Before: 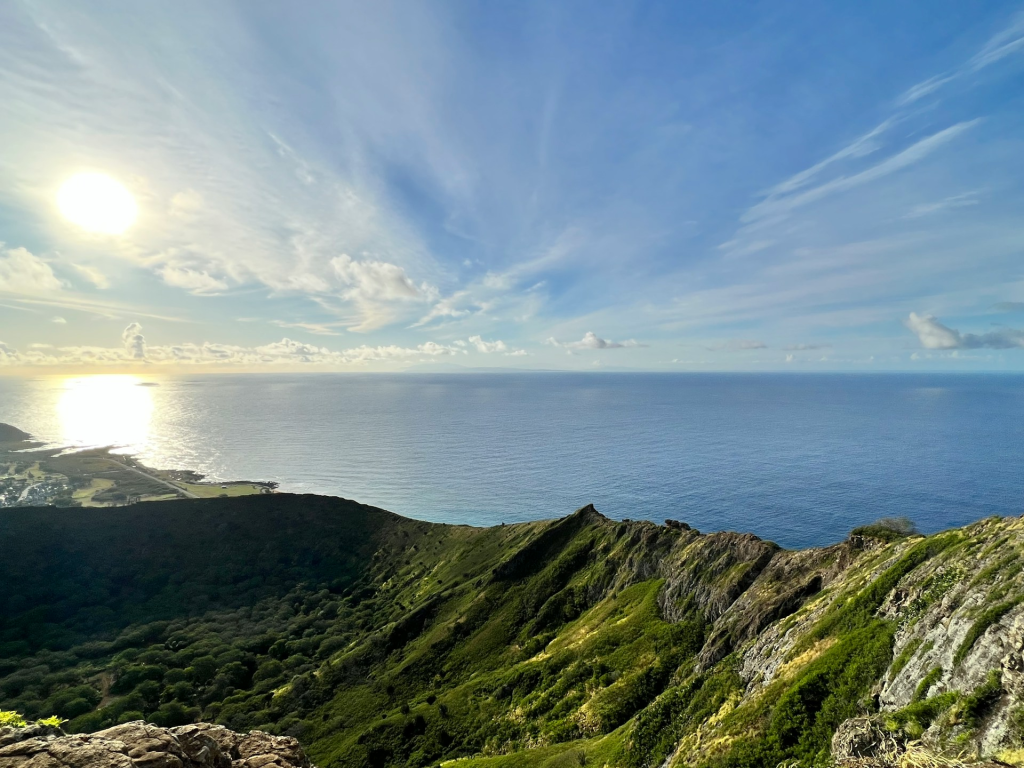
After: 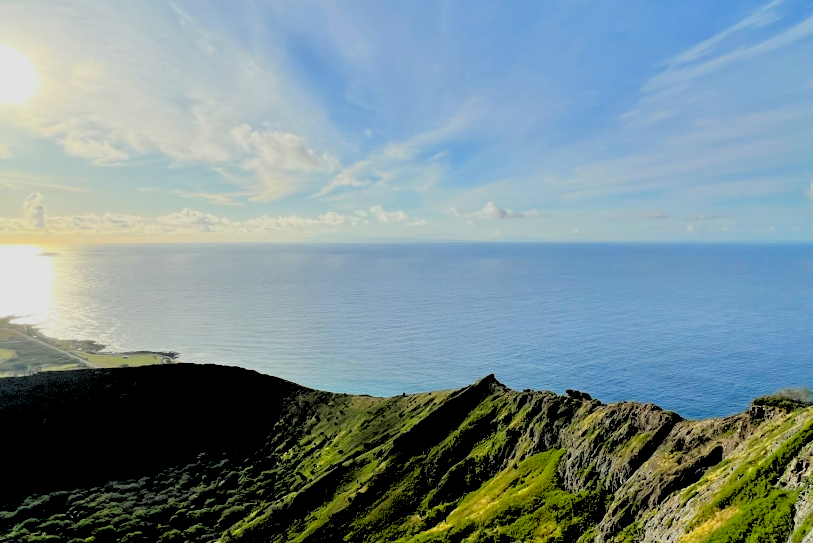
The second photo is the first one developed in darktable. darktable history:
exposure: compensate highlight preservation false
rgb levels: levels [[0.027, 0.429, 0.996], [0, 0.5, 1], [0, 0.5, 1]]
color balance: output saturation 110%
crop: left 9.712%, top 16.928%, right 10.845%, bottom 12.332%
filmic rgb: black relative exposure -3.92 EV, white relative exposure 3.14 EV, hardness 2.87
color balance rgb: on, module defaults
tone equalizer: -8 EV 0.25 EV, -7 EV 0.417 EV, -6 EV 0.417 EV, -5 EV 0.25 EV, -3 EV -0.25 EV, -2 EV -0.417 EV, -1 EV -0.417 EV, +0 EV -0.25 EV, edges refinement/feathering 500, mask exposure compensation -1.57 EV, preserve details guided filter
contrast brightness saturation: contrast 0.04, saturation 0.07
